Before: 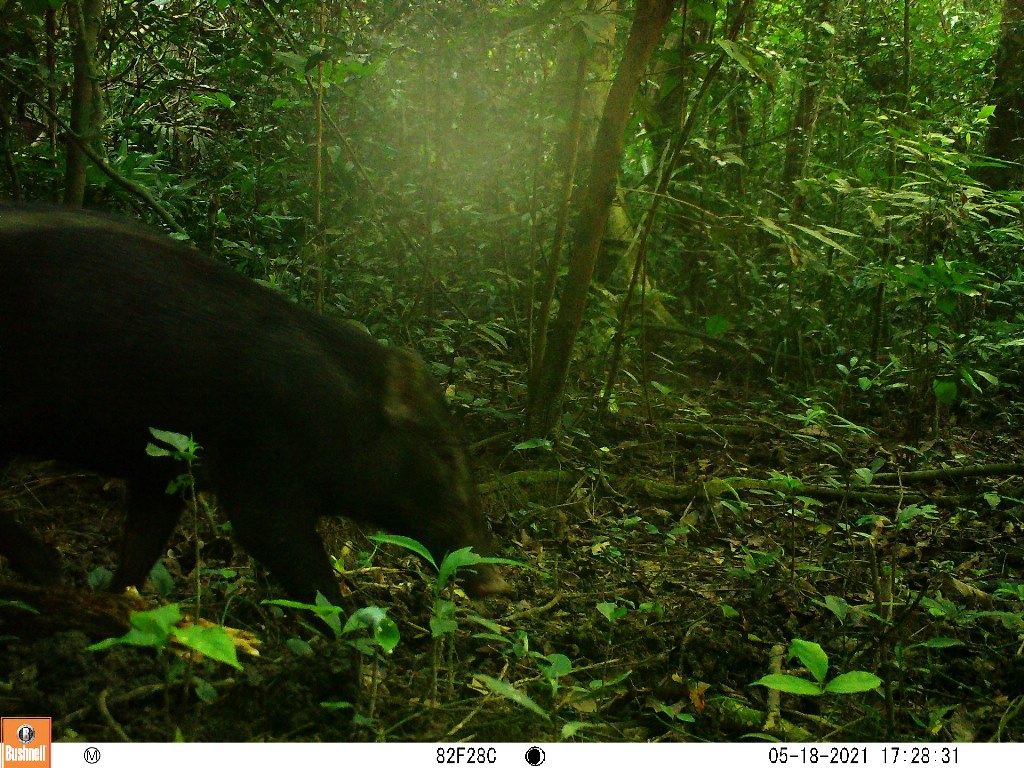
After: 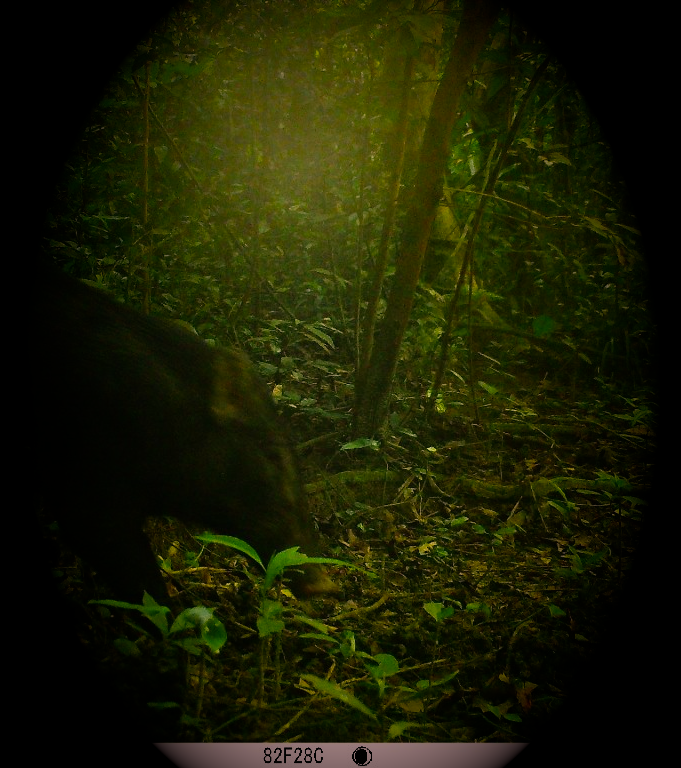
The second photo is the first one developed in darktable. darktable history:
crop: left 16.899%, right 16.556%
vignetting: fall-off start 15.9%, fall-off radius 100%, brightness -1, saturation 0.5, width/height ratio 0.719
local contrast: mode bilateral grid, contrast 100, coarseness 100, detail 94%, midtone range 0.2
color correction: highlights a* 14.52, highlights b* 4.84
